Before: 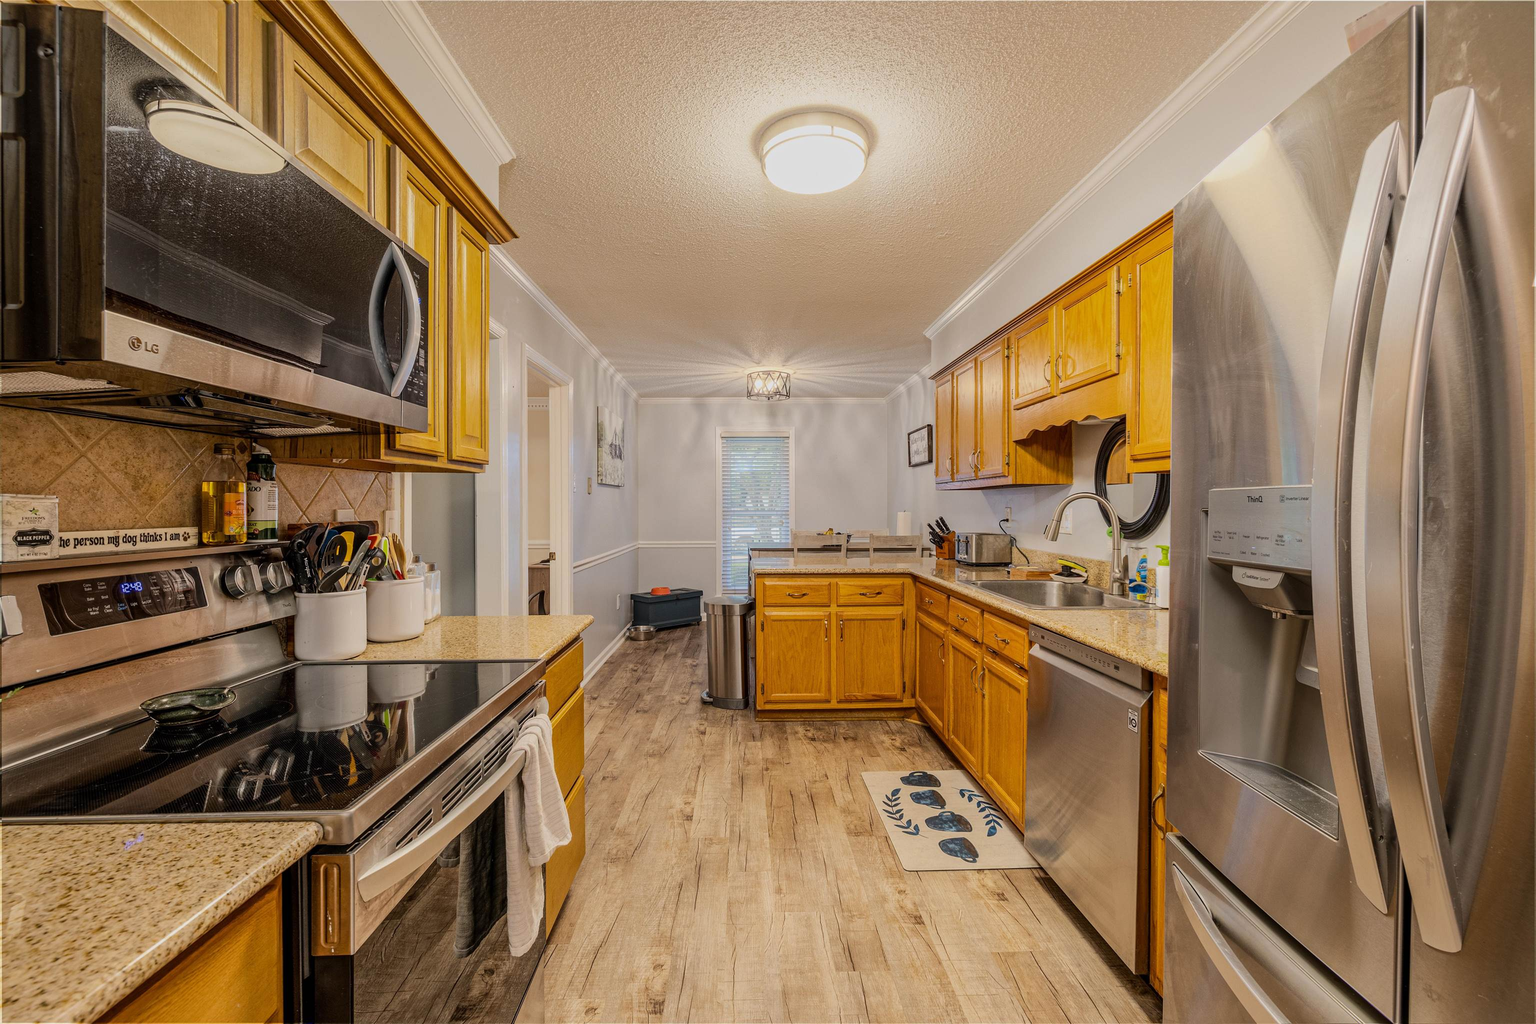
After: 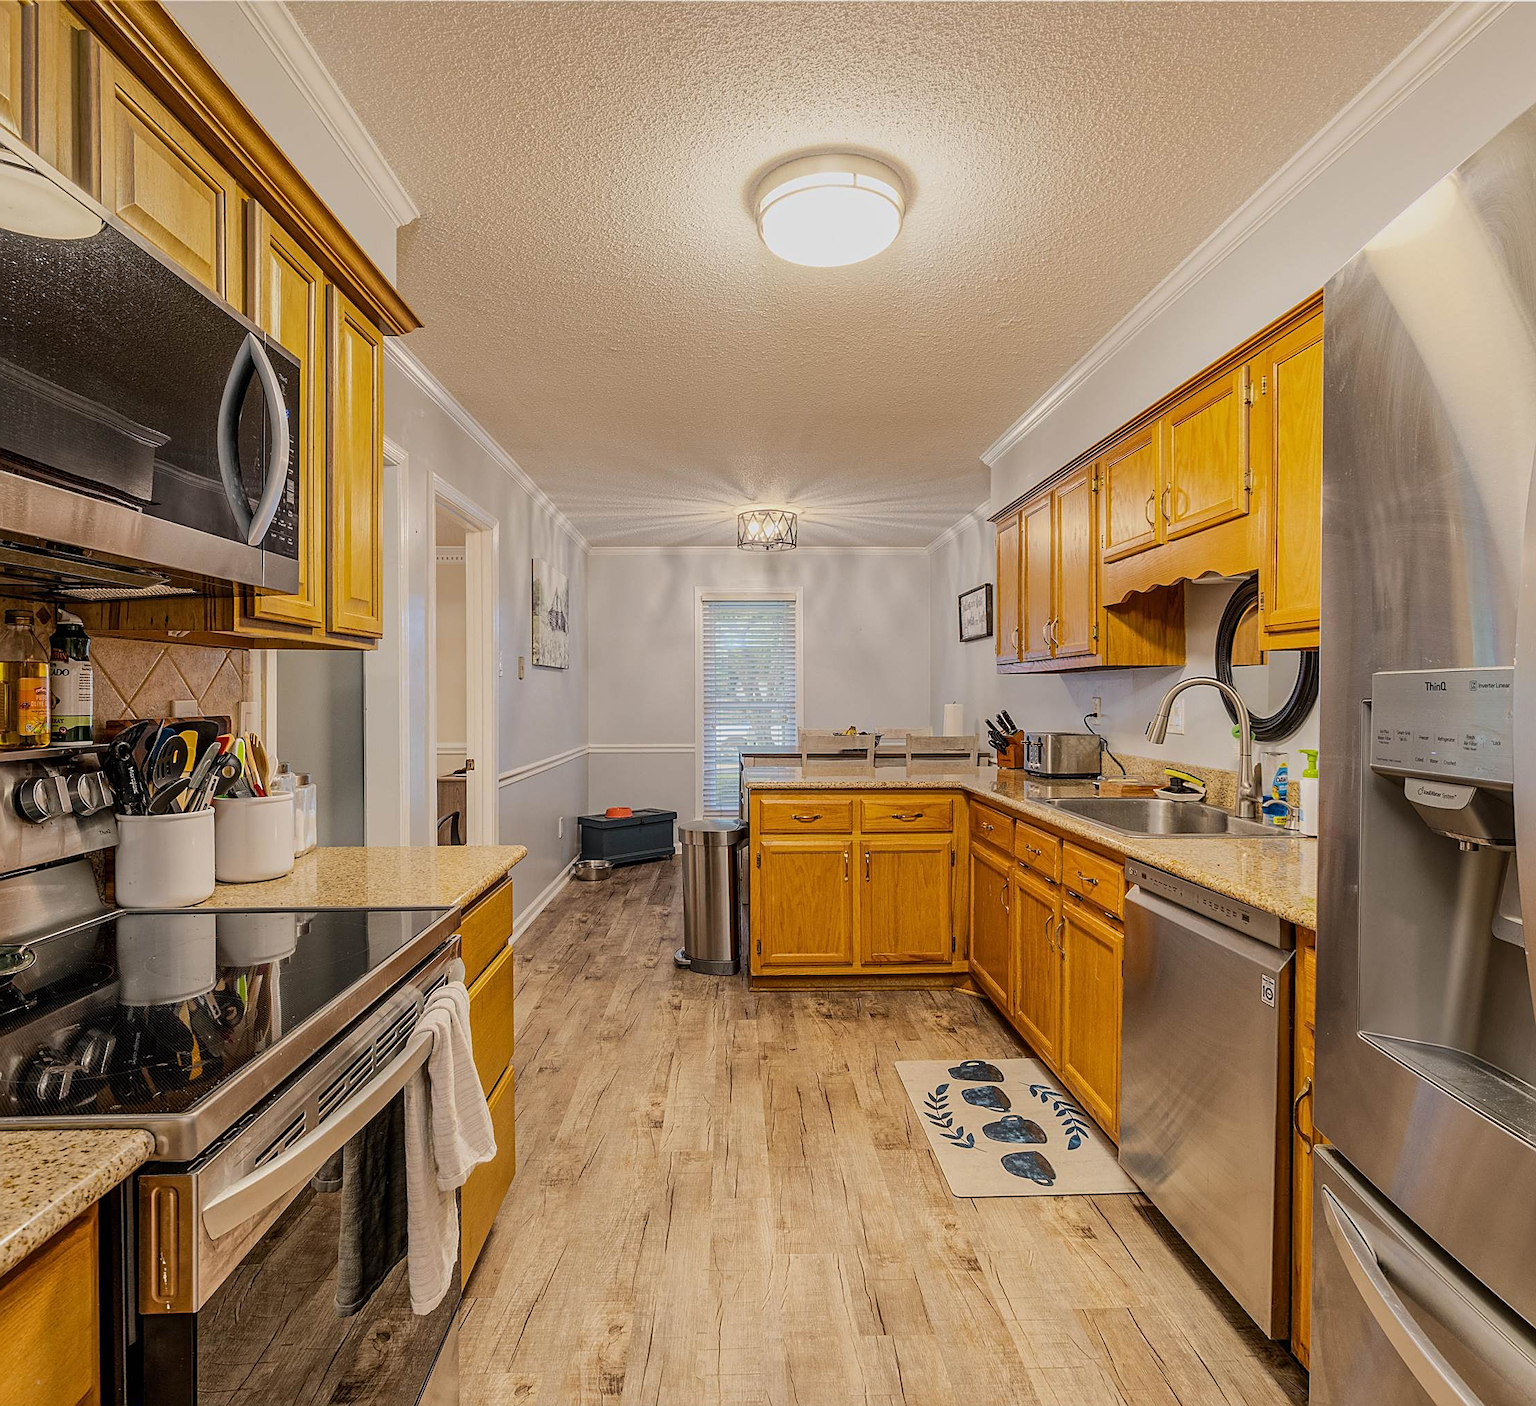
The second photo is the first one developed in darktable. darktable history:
crop: left 13.73%, right 13.494%
sharpen: on, module defaults
